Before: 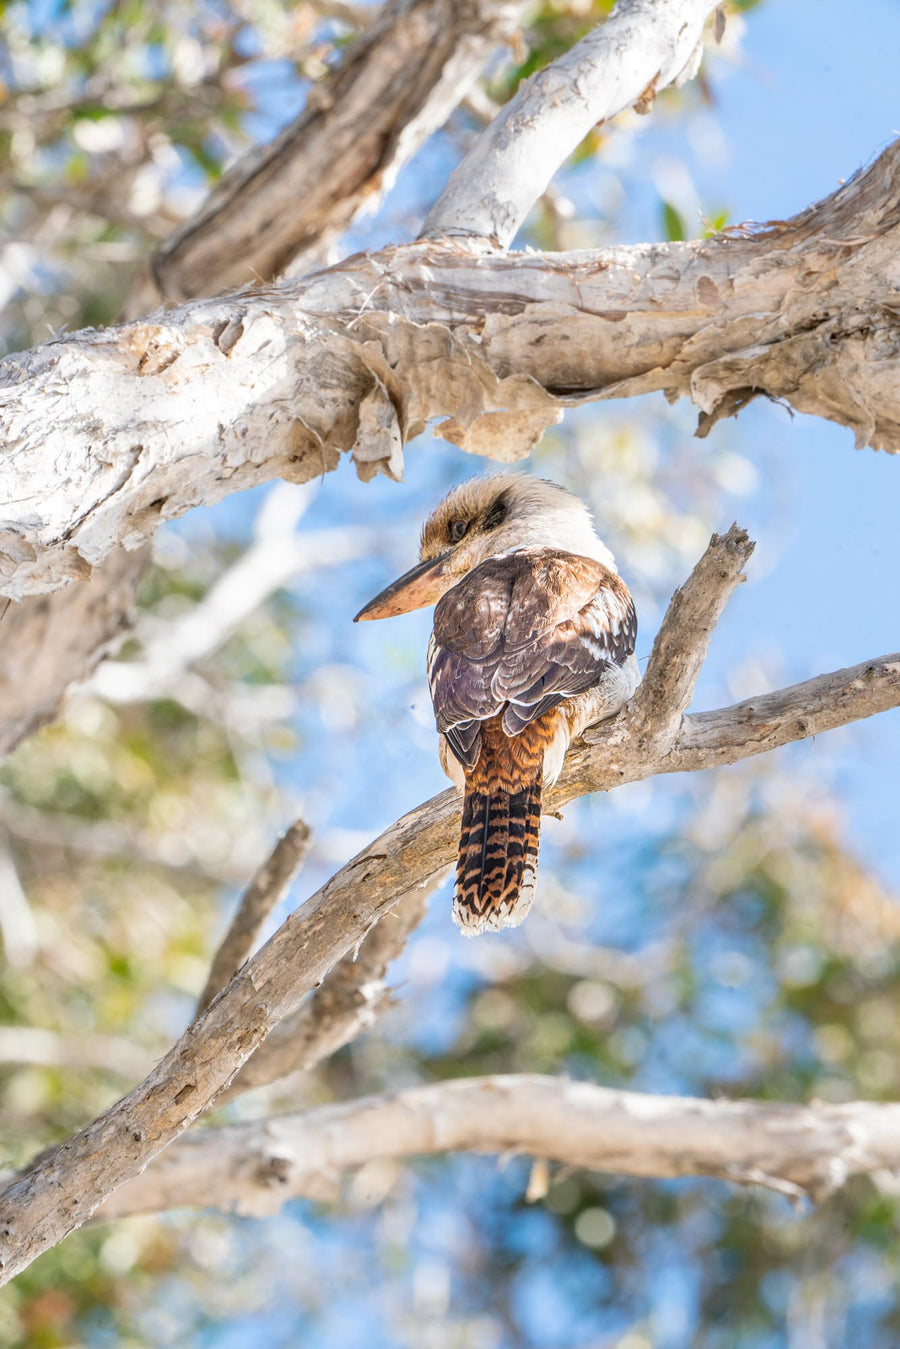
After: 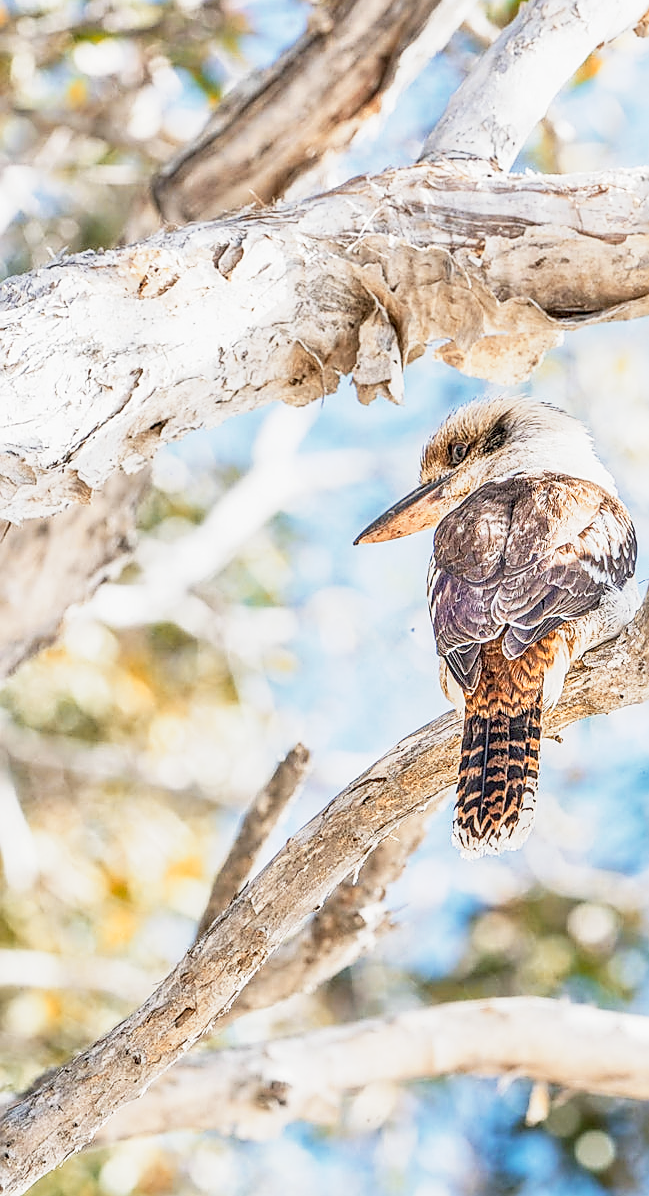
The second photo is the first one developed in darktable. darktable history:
color zones: curves: ch2 [(0, 0.5) (0.143, 0.5) (0.286, 0.416) (0.429, 0.5) (0.571, 0.5) (0.714, 0.5) (0.857, 0.5) (1, 0.5)]
local contrast: on, module defaults
exposure: exposure 0.176 EV, compensate highlight preservation false
crop: top 5.763%, right 27.869%, bottom 5.573%
levels: black 0.102%
base curve: curves: ch0 [(0, 0) (0.088, 0.125) (0.176, 0.251) (0.354, 0.501) (0.613, 0.749) (1, 0.877)], preserve colors none
sharpen: radius 1.422, amount 1.261, threshold 0.633
